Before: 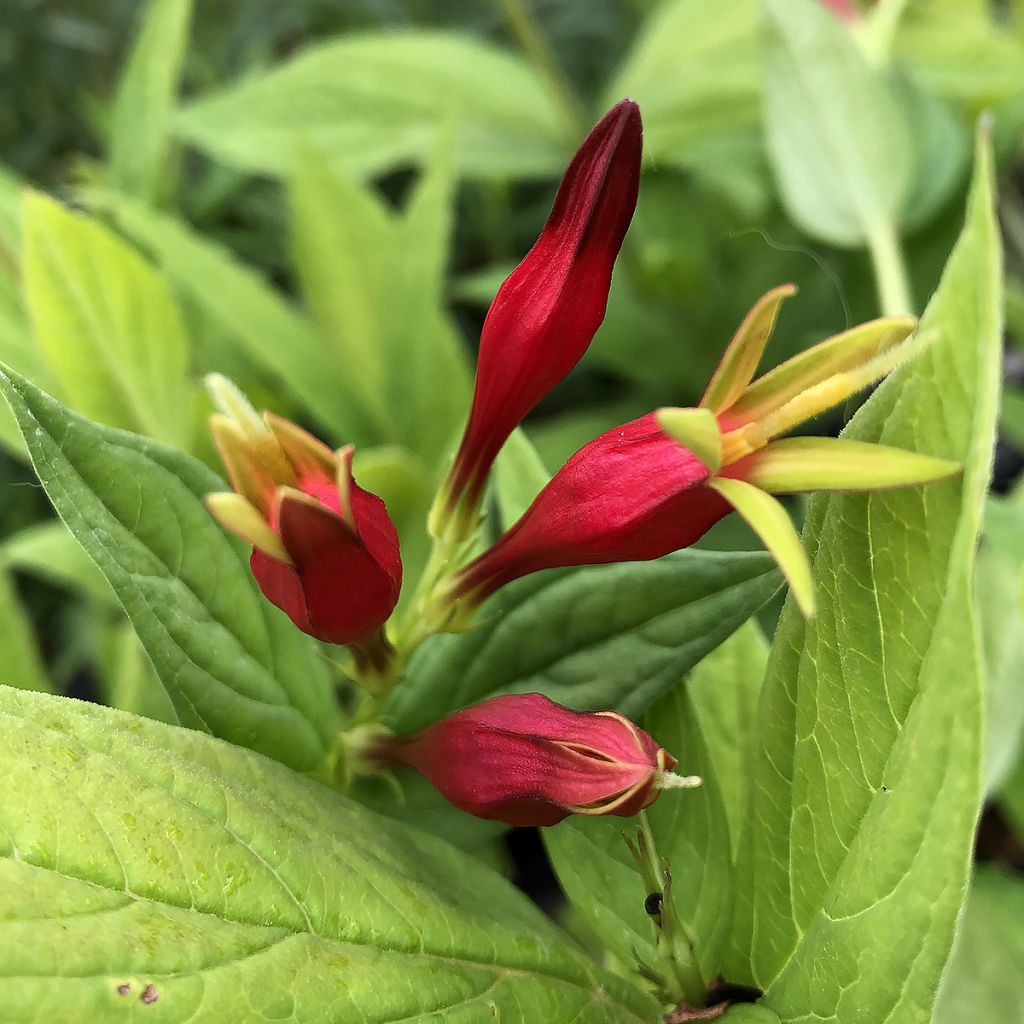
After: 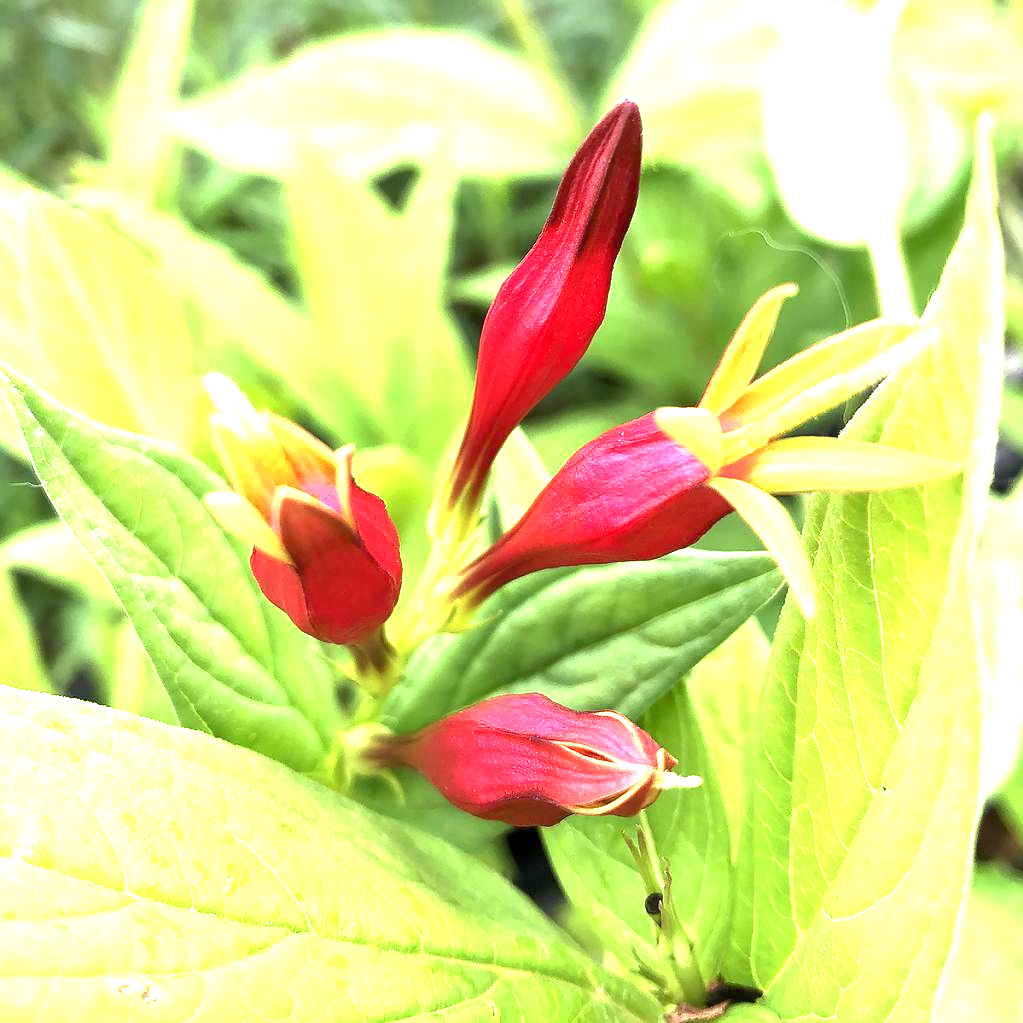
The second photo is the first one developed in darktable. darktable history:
exposure: exposure 2.201 EV, compensate highlight preservation false
crop and rotate: left 0.084%, bottom 0.007%
